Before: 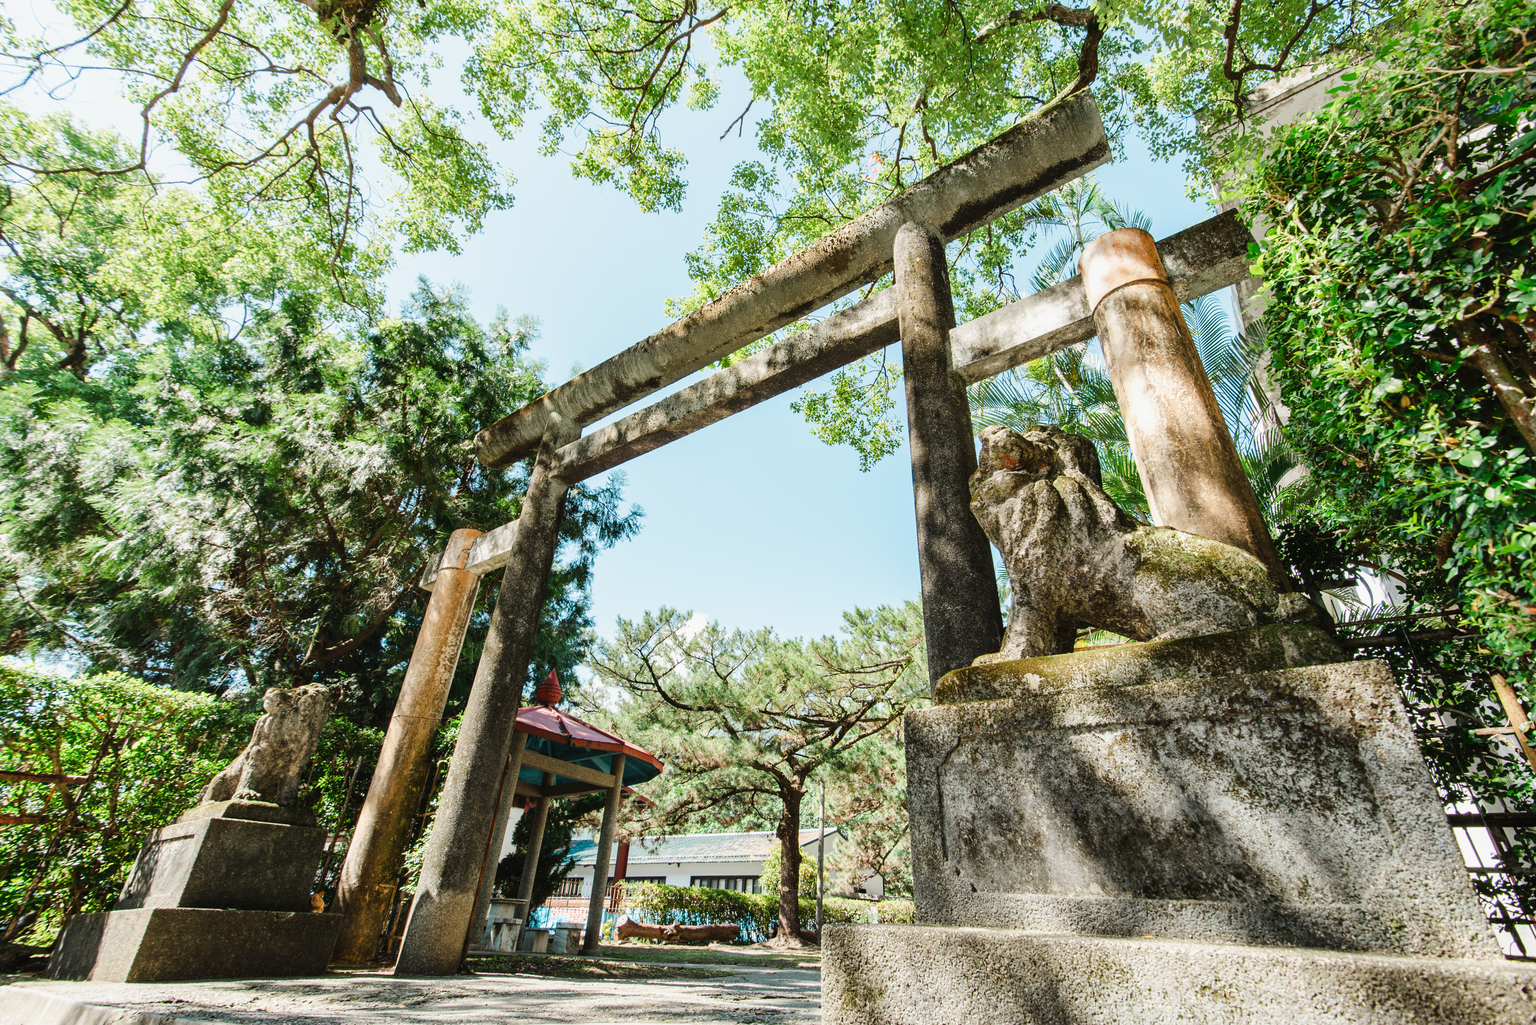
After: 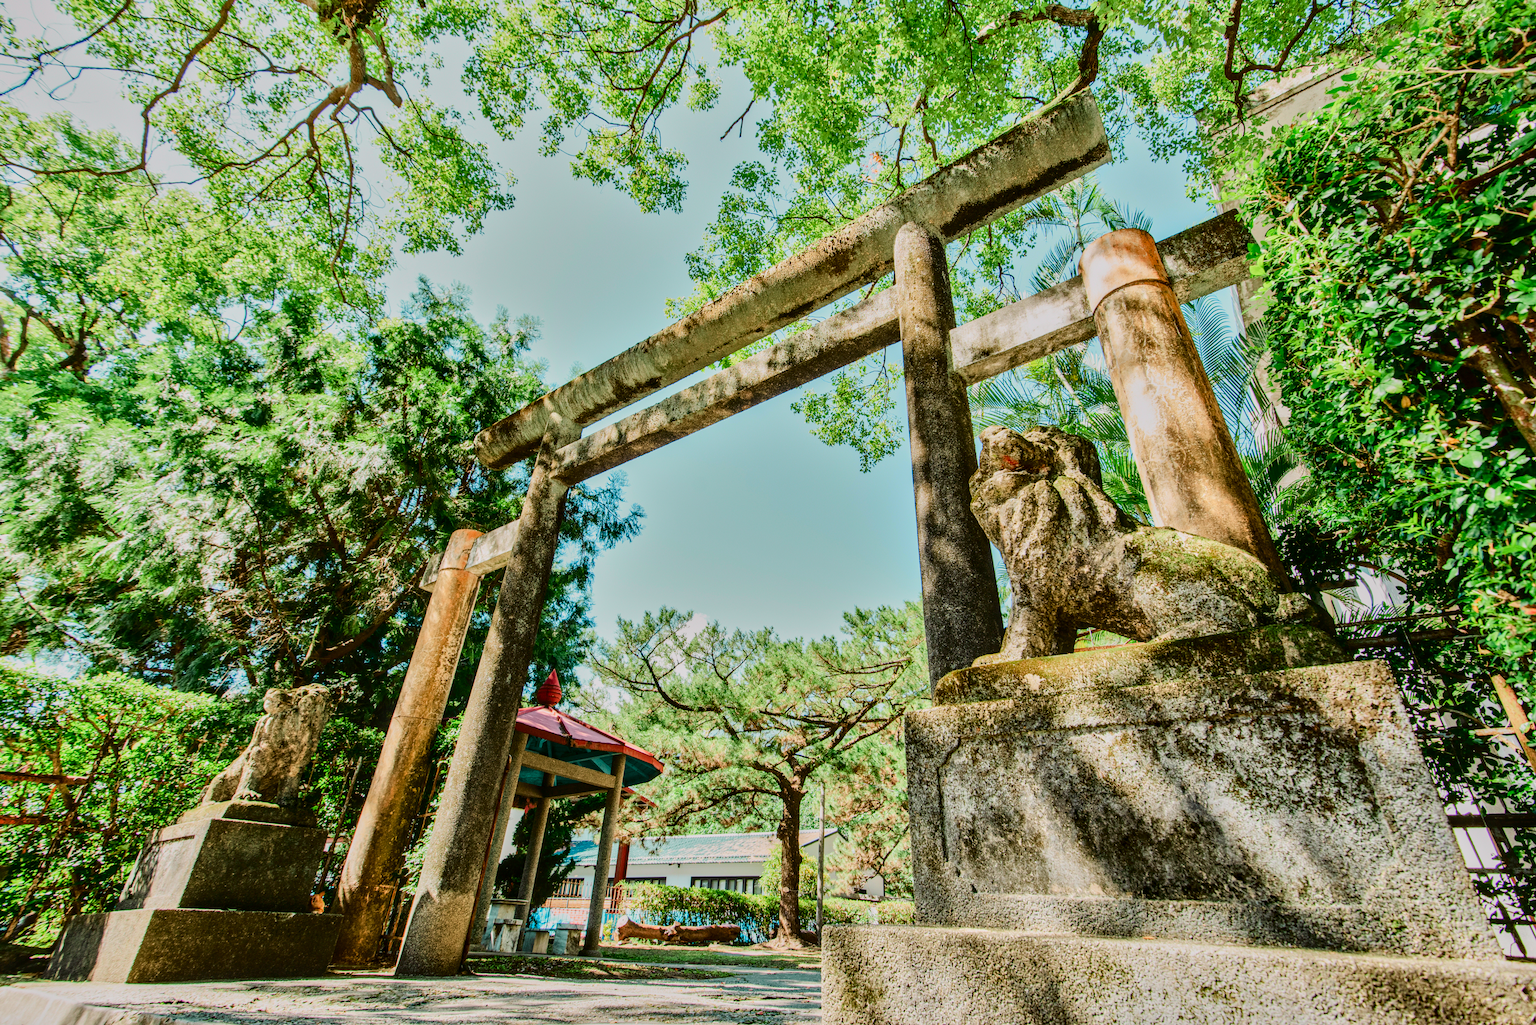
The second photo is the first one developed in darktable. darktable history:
tone curve: curves: ch0 [(0, 0.003) (0.044, 0.032) (0.12, 0.089) (0.19, 0.175) (0.271, 0.294) (0.457, 0.546) (0.588, 0.71) (0.701, 0.815) (0.86, 0.922) (1, 0.982)]; ch1 [(0, 0) (0.247, 0.215) (0.433, 0.382) (0.466, 0.426) (0.493, 0.481) (0.501, 0.5) (0.517, 0.524) (0.557, 0.582) (0.598, 0.651) (0.671, 0.735) (0.796, 0.85) (1, 1)]; ch2 [(0, 0) (0.249, 0.216) (0.357, 0.317) (0.448, 0.432) (0.478, 0.492) (0.498, 0.499) (0.517, 0.53) (0.537, 0.57) (0.569, 0.623) (0.61, 0.663) (0.706, 0.75) (0.808, 0.809) (0.991, 0.968)], color space Lab, independent channels, preserve colors none
local contrast: on, module defaults
color correction: highlights a* 3.12, highlights b* -1.55, shadows a* -0.101, shadows b* 2.52, saturation 0.98
tone equalizer: -8 EV -0.002 EV, -7 EV 0.005 EV, -6 EV -0.008 EV, -5 EV 0.007 EV, -4 EV -0.042 EV, -3 EV -0.233 EV, -2 EV -0.662 EV, -1 EV -0.983 EV, +0 EV -0.969 EV, smoothing diameter 2%, edges refinement/feathering 20, mask exposure compensation -1.57 EV, filter diffusion 5
shadows and highlights: shadows 5, soften with gaussian
